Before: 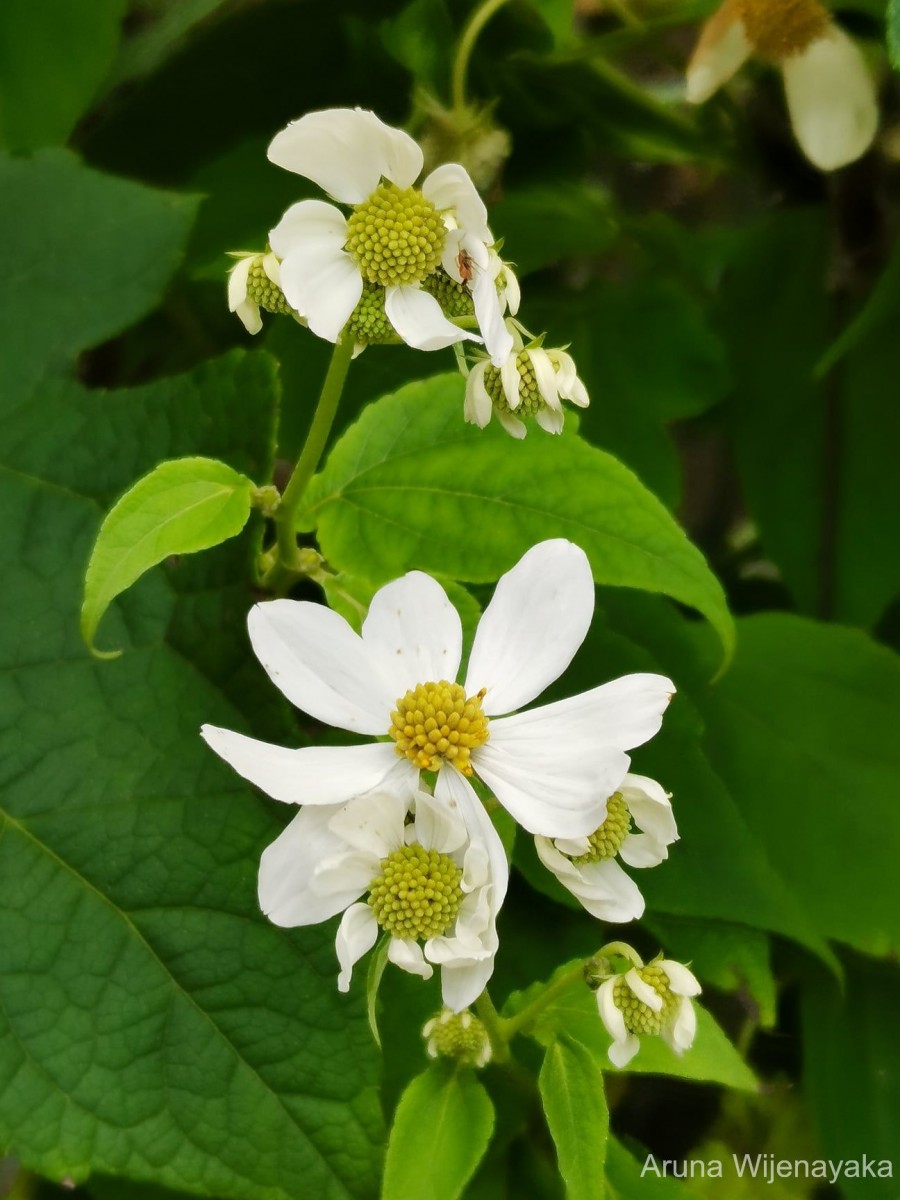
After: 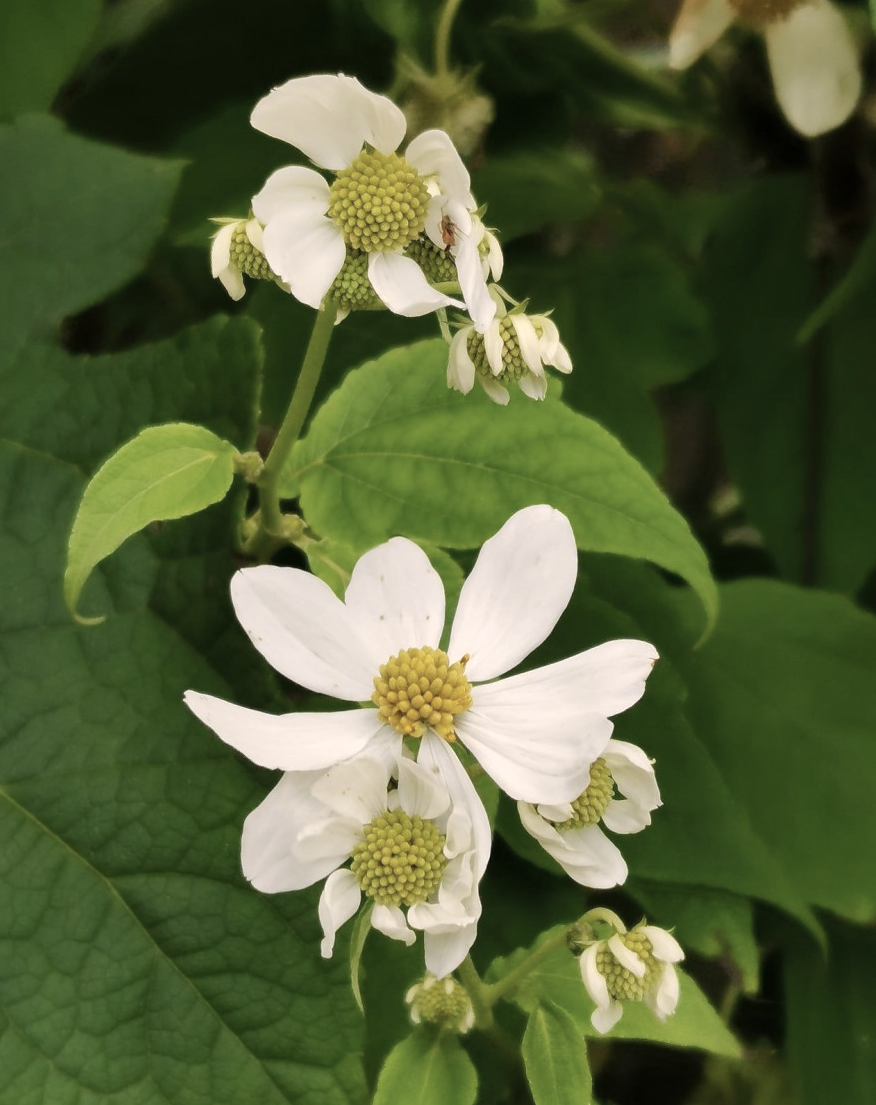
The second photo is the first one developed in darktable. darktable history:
crop: left 1.925%, top 2.897%, right 0.72%, bottom 4.975%
color correction: highlights a* 5.6, highlights b* 5.18, saturation 0.683
